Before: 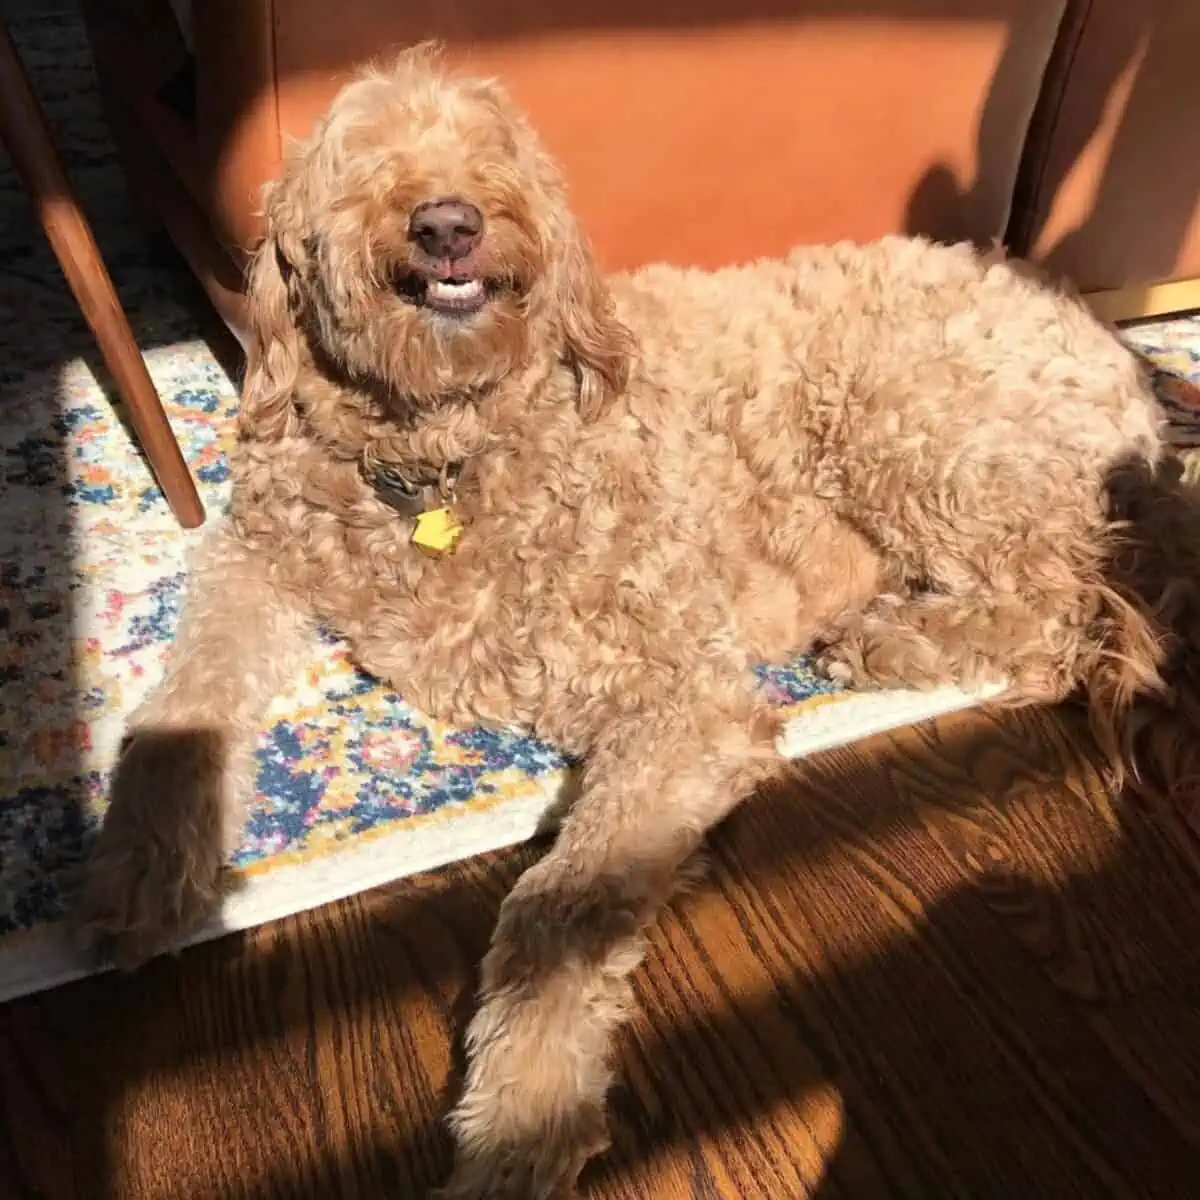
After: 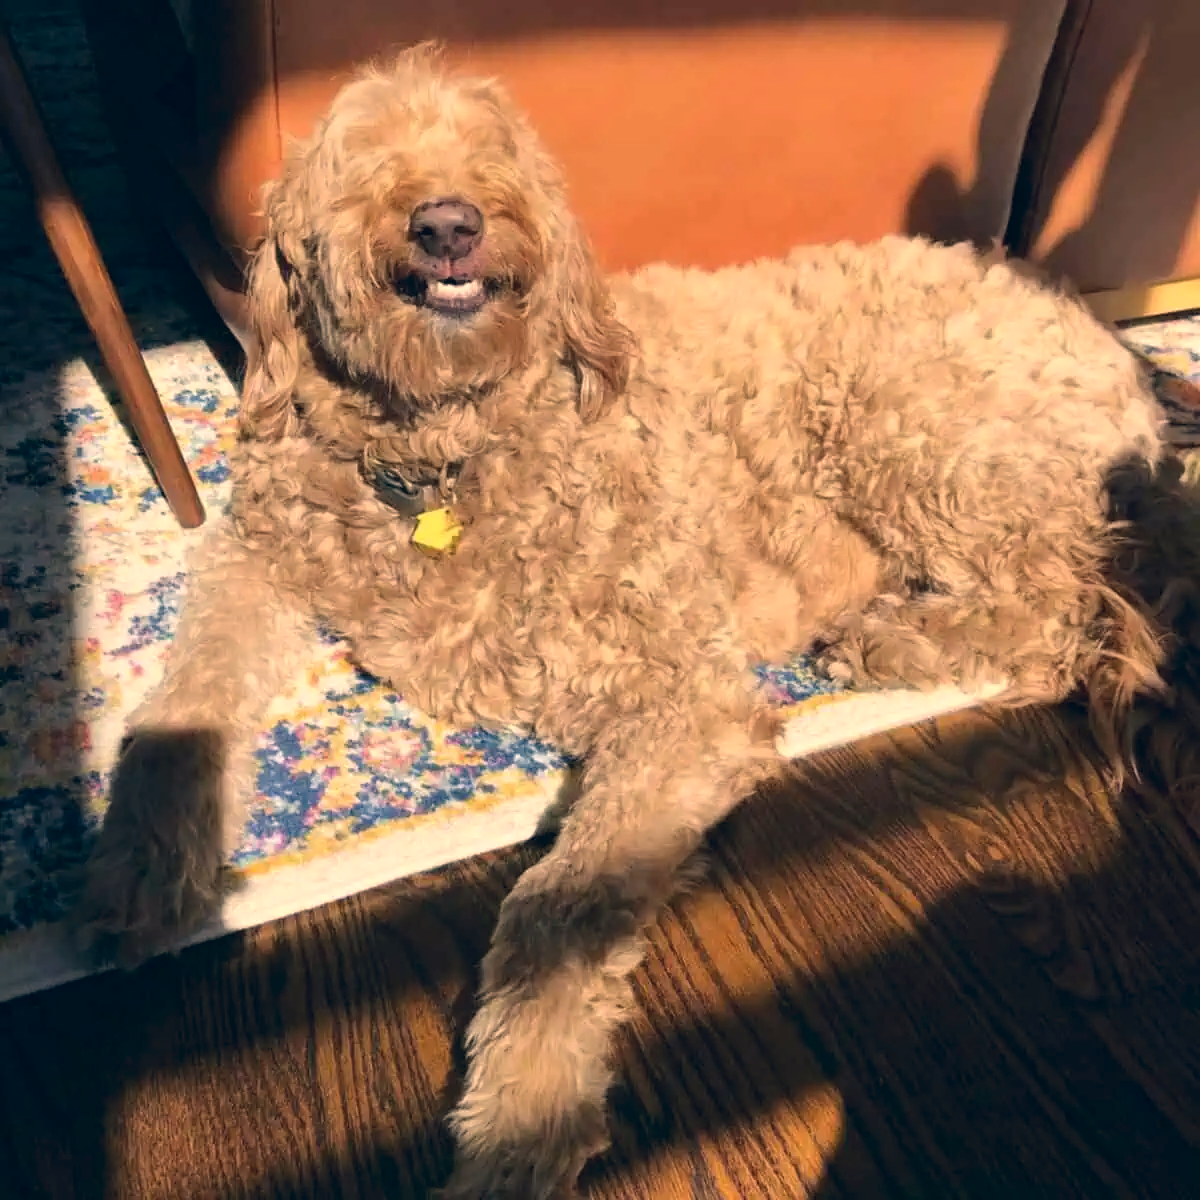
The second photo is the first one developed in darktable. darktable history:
color correction: highlights a* 10.29, highlights b* 14.68, shadows a* -10.32, shadows b* -15.07
